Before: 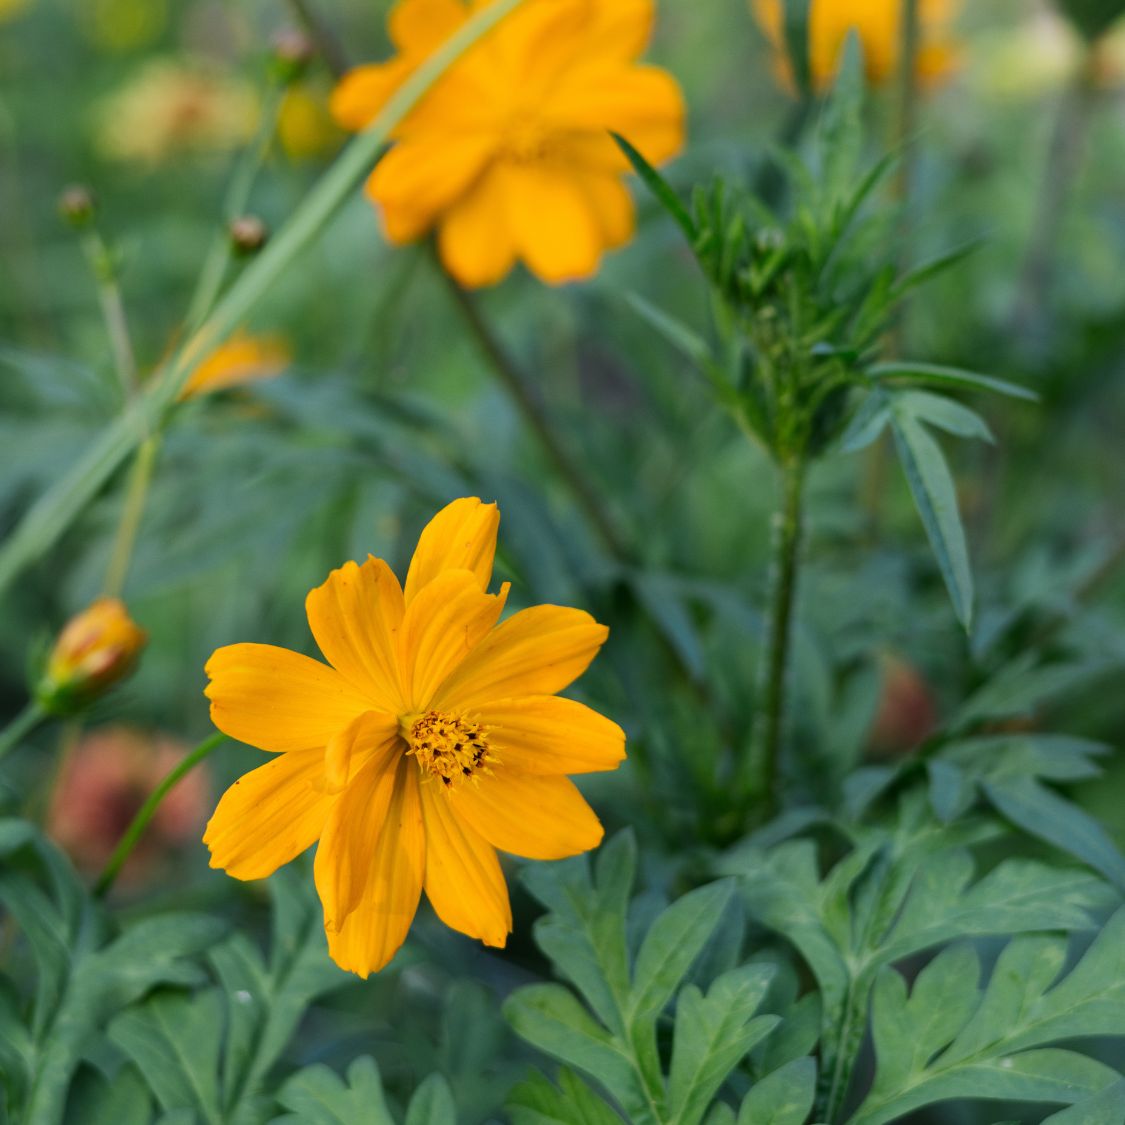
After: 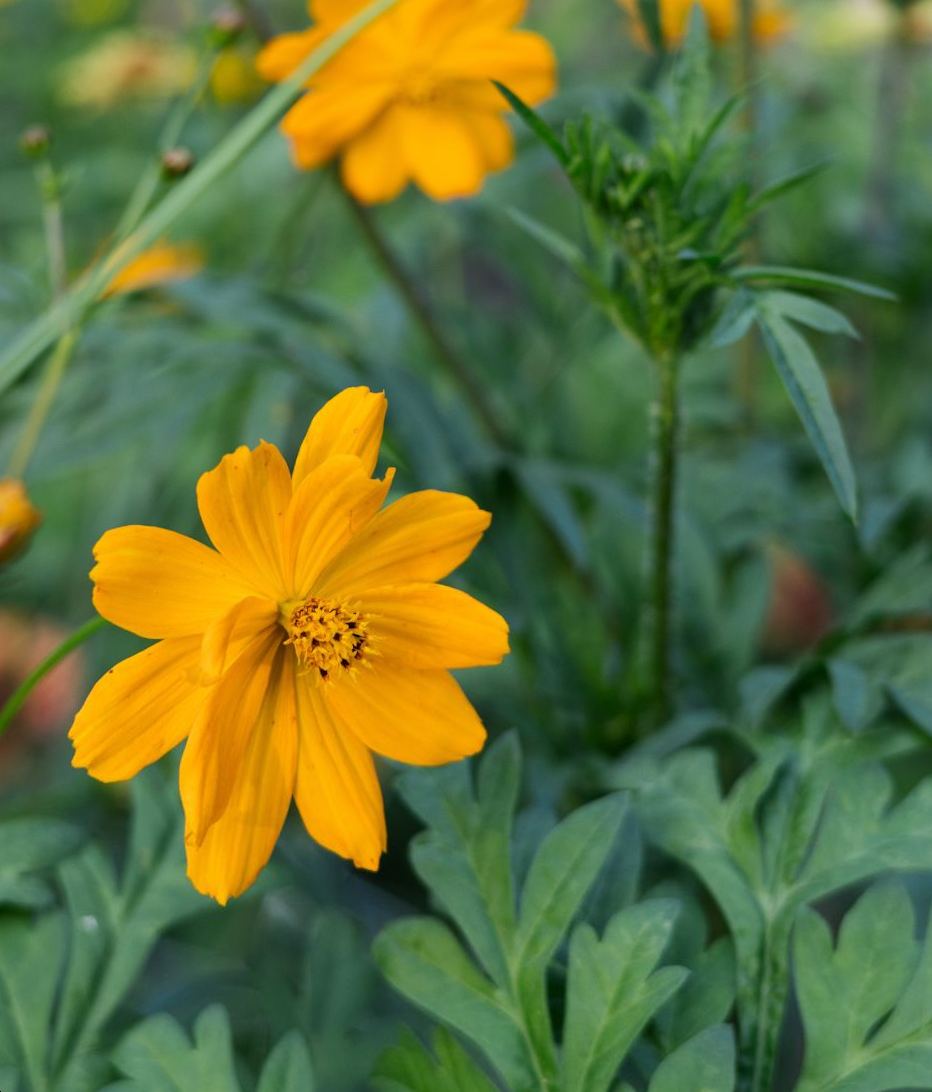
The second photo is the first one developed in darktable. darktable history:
rotate and perspective: rotation 0.72°, lens shift (vertical) -0.352, lens shift (horizontal) -0.051, crop left 0.152, crop right 0.859, crop top 0.019, crop bottom 0.964
